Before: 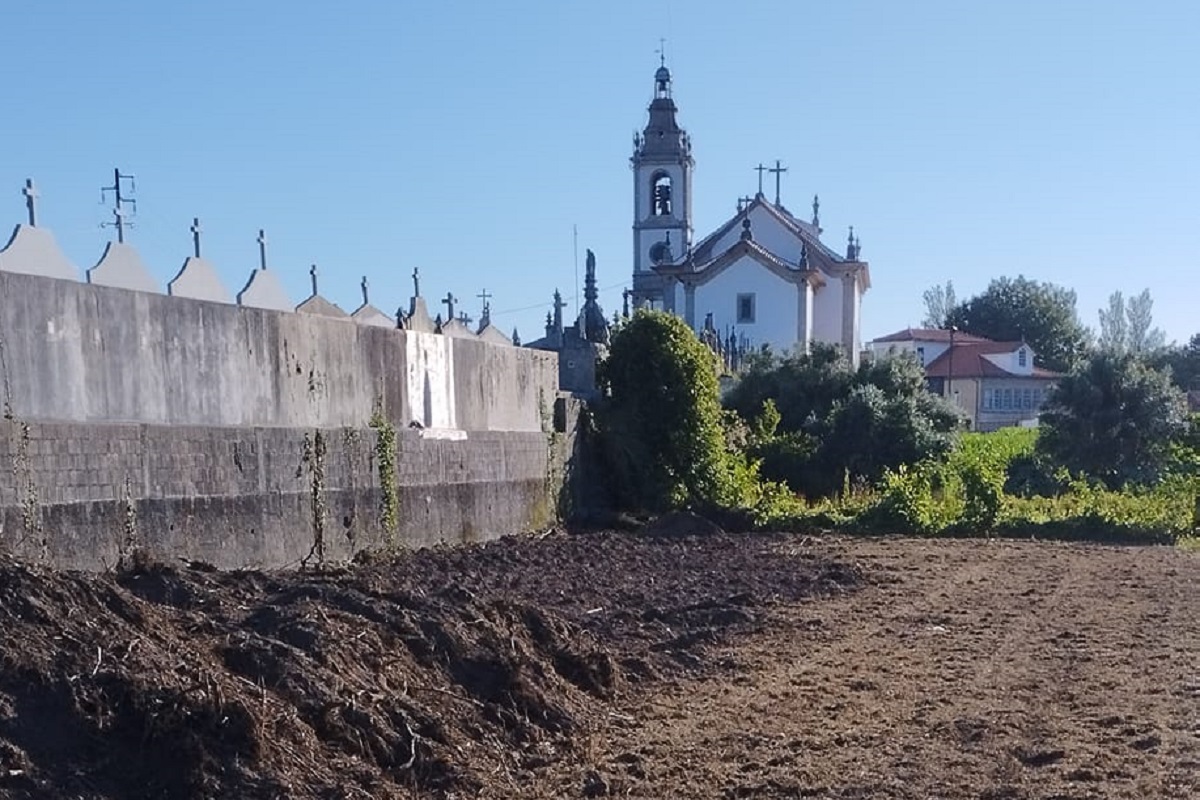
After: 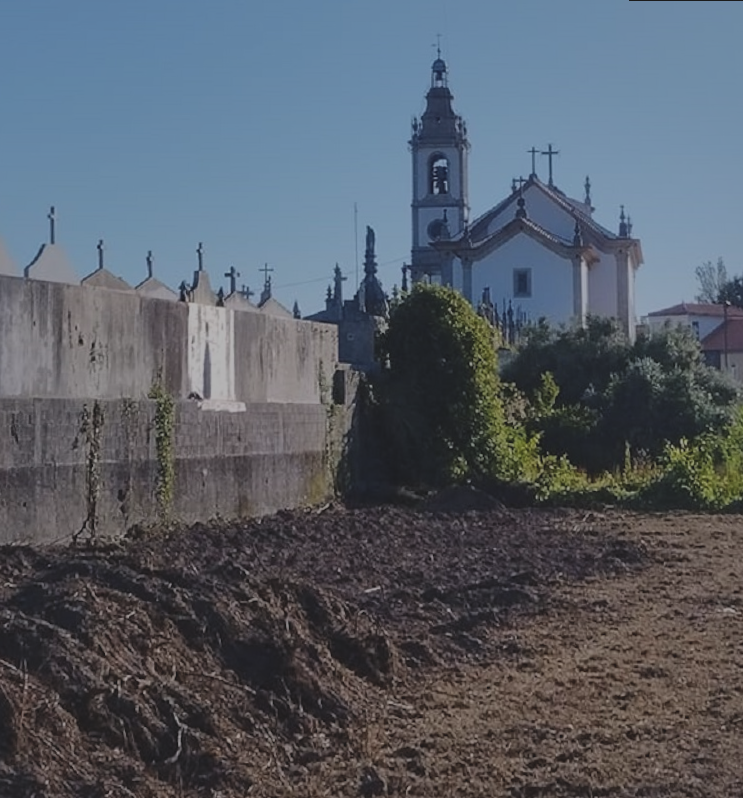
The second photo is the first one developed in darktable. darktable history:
exposure: black level correction -0.016, exposure -1.018 EV, compensate highlight preservation false
rotate and perspective: rotation 0.215°, lens shift (vertical) -0.139, crop left 0.069, crop right 0.939, crop top 0.002, crop bottom 0.996
crop and rotate: left 15.754%, right 17.579%
shadows and highlights: shadows 38.43, highlights -74.54
